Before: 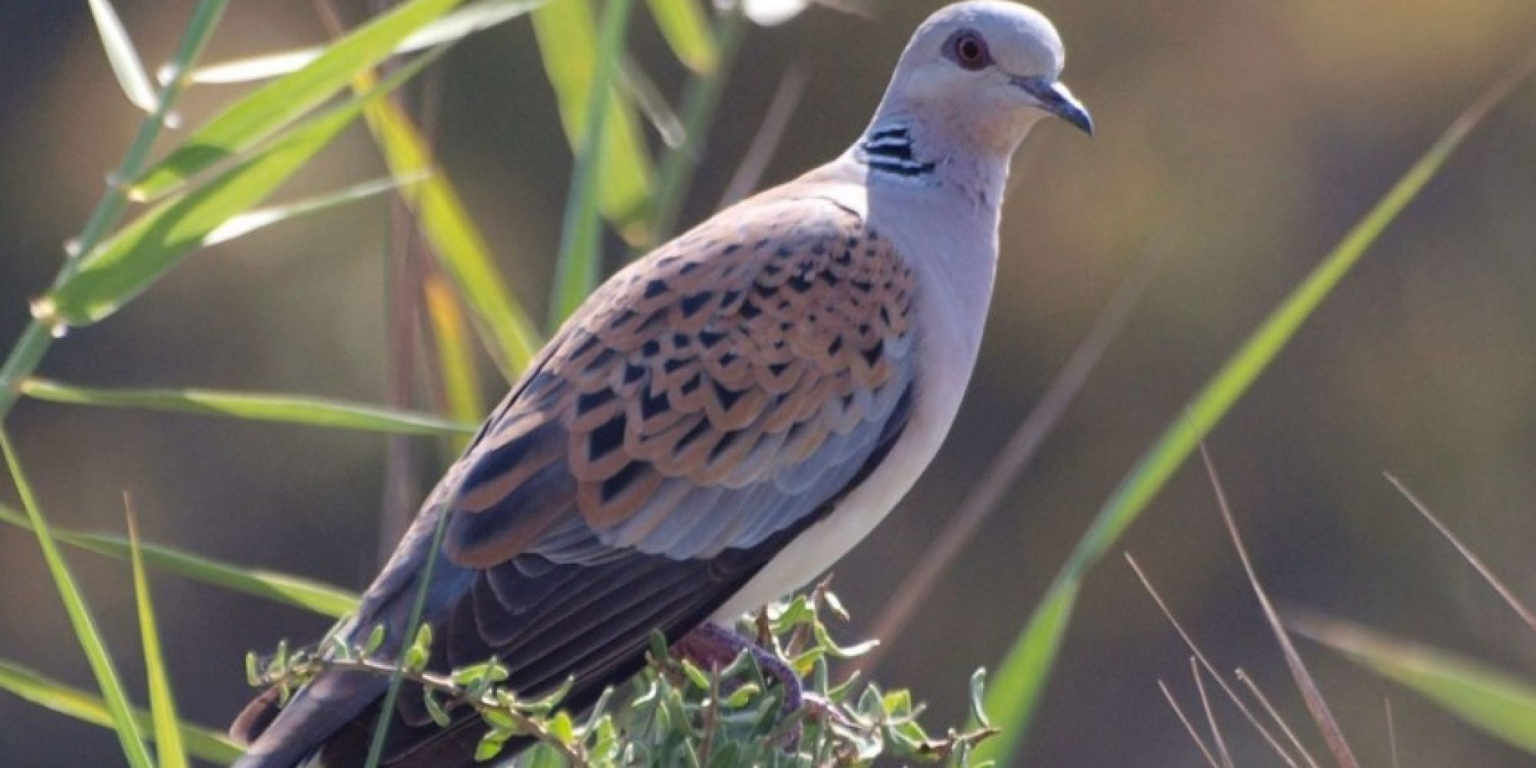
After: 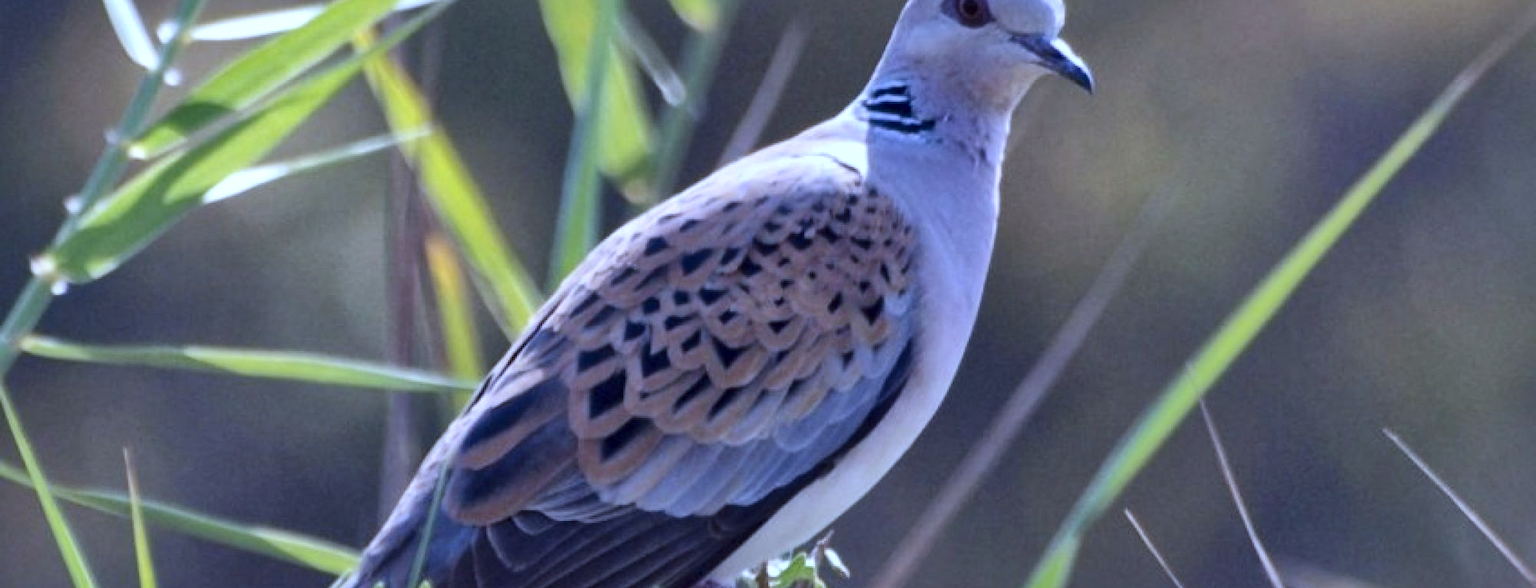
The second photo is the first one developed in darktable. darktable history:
tone equalizer: on, module defaults
crop: top 5.667%, bottom 17.637%
local contrast: mode bilateral grid, contrast 20, coarseness 50, detail 171%, midtone range 0.2
white balance: red 0.871, blue 1.249
